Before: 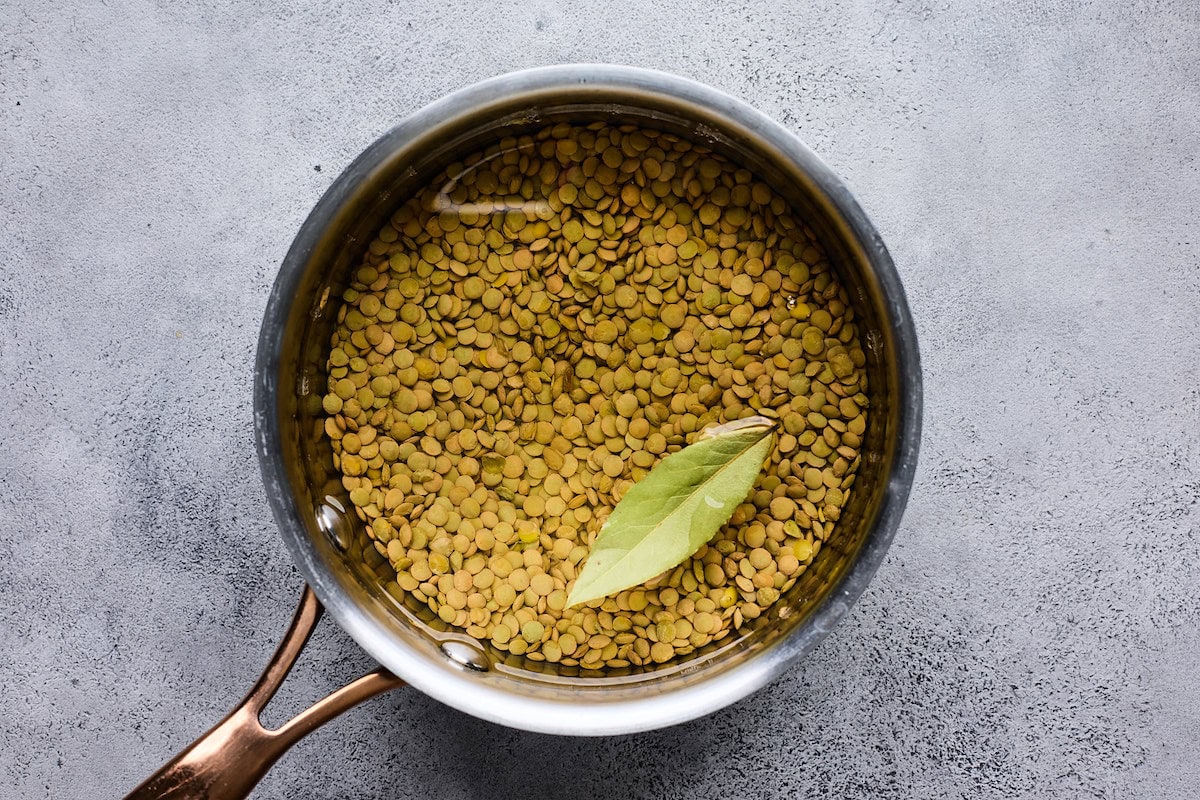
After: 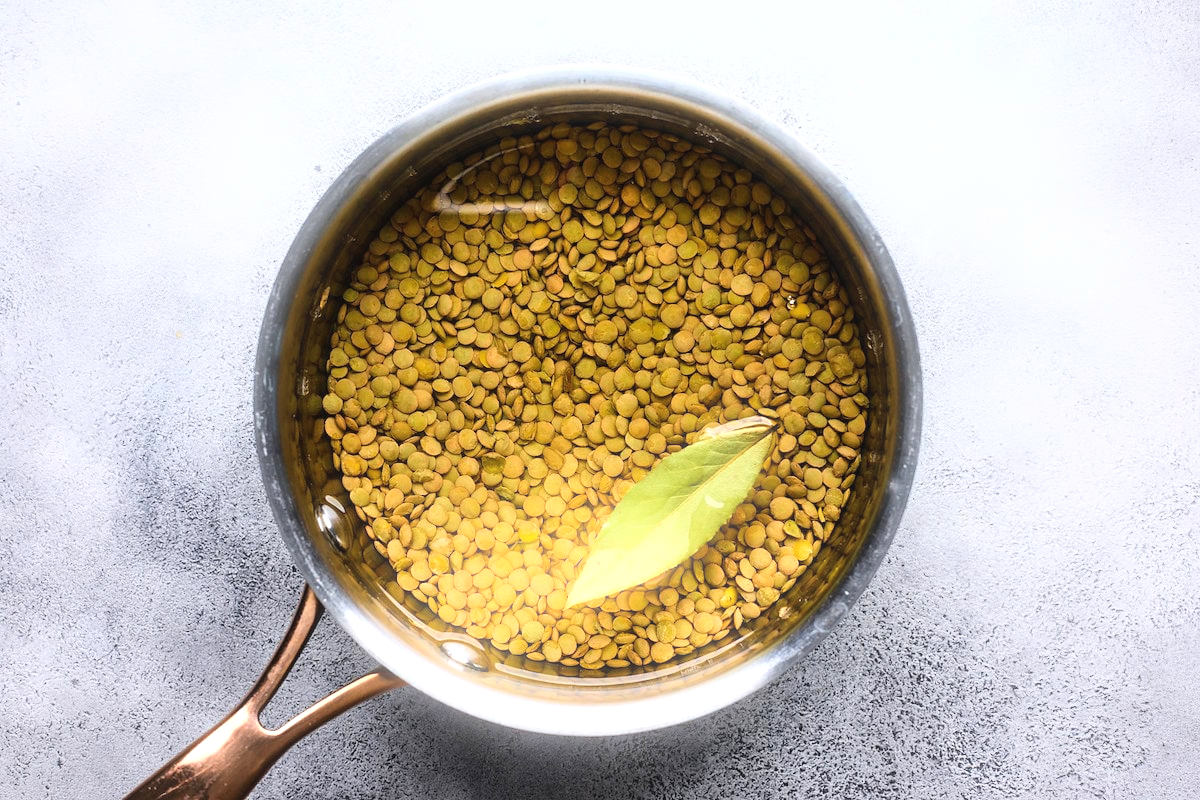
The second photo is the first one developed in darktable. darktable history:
exposure: black level correction -0.002, exposure 0.54 EV, compensate highlight preservation false
bloom: size 5%, threshold 95%, strength 15%
